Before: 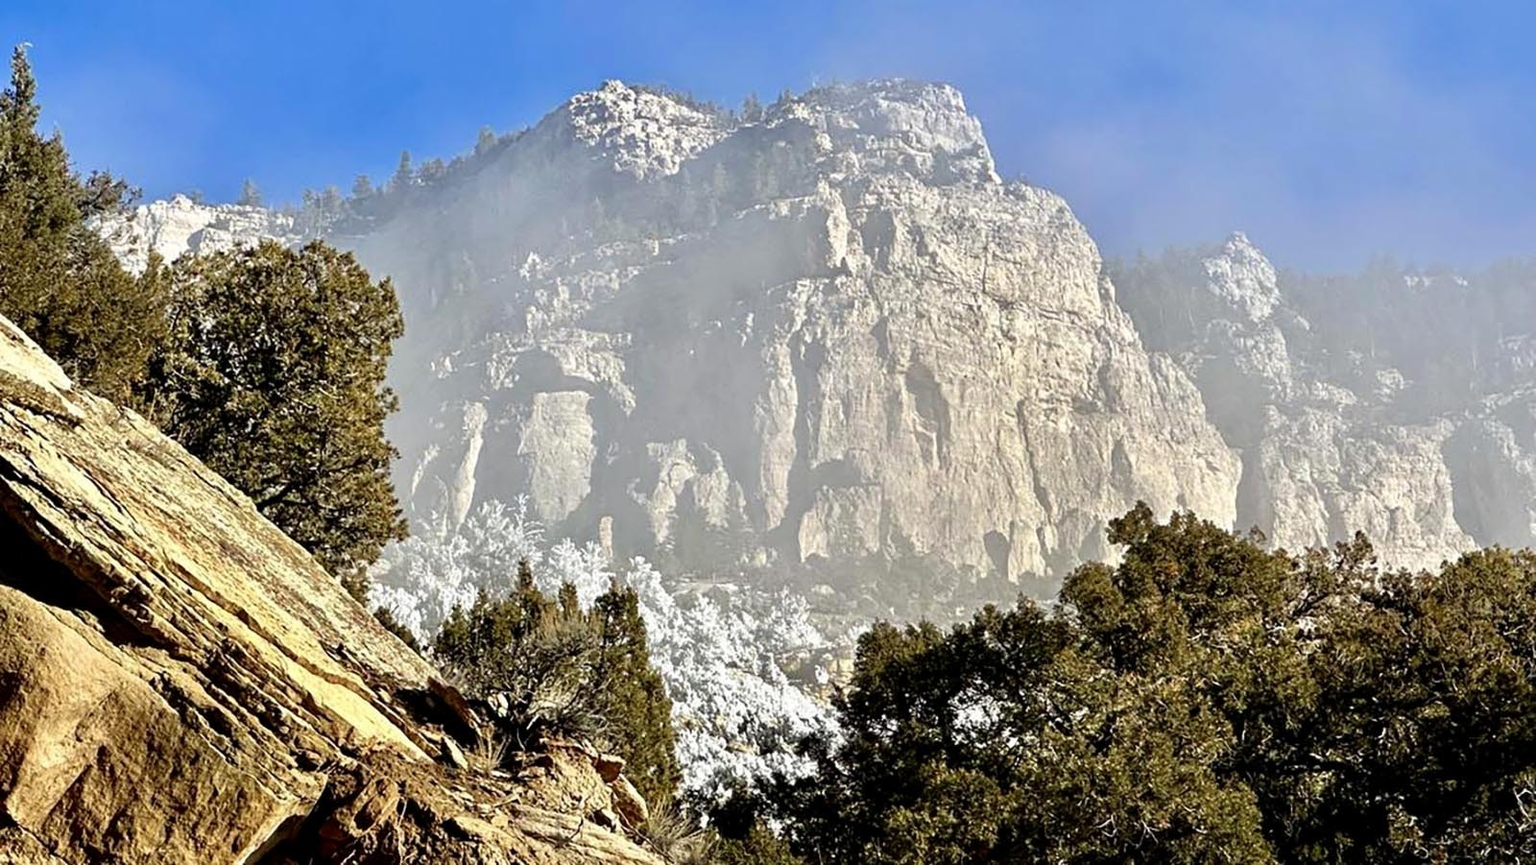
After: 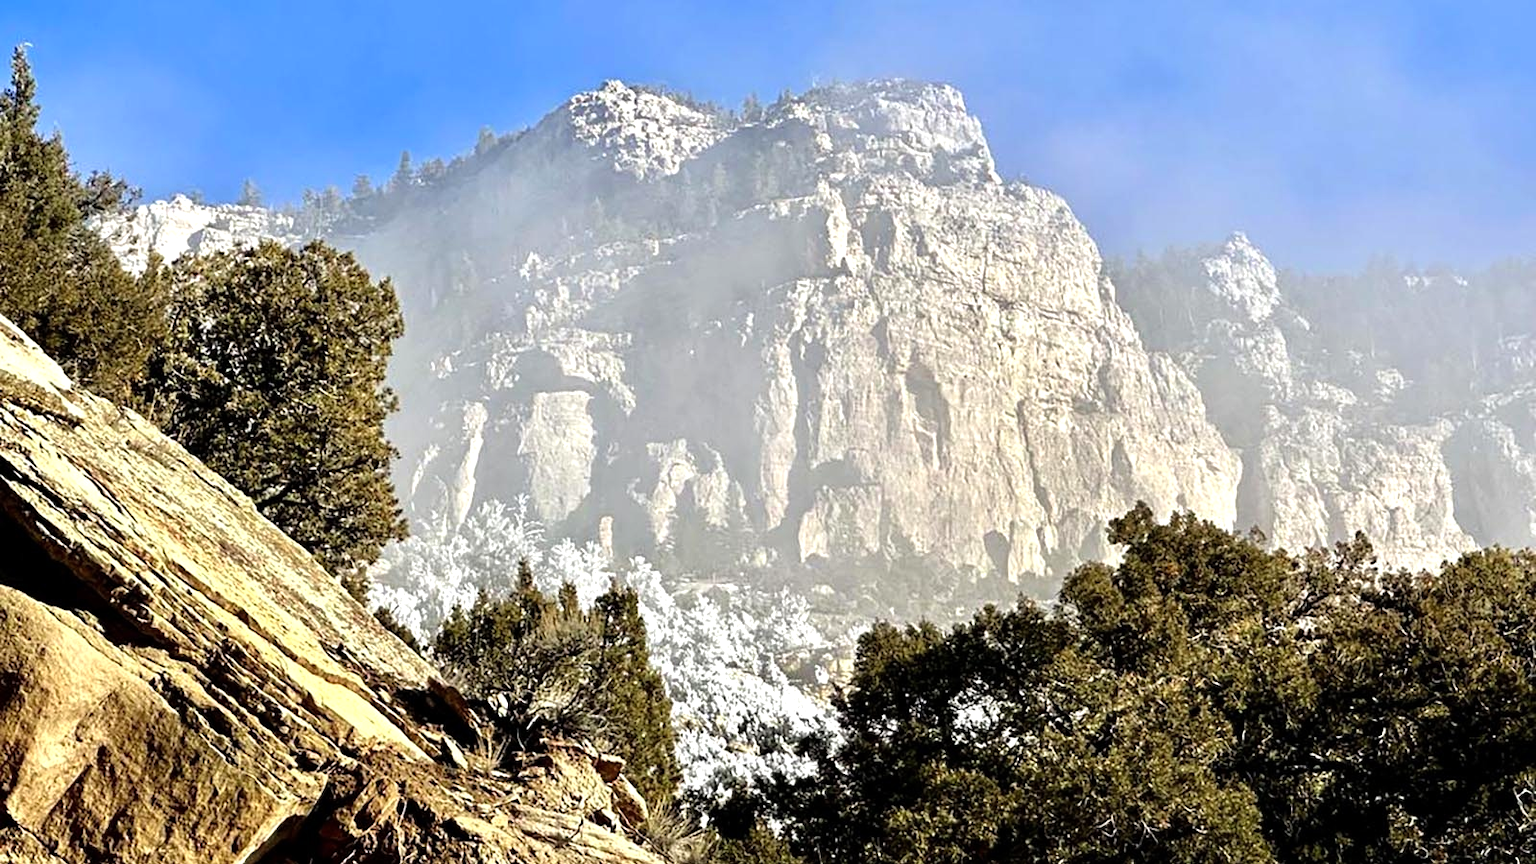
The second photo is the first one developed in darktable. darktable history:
tone equalizer: -8 EV -0.43 EV, -7 EV -0.4 EV, -6 EV -0.308 EV, -5 EV -0.249 EV, -3 EV 0.193 EV, -2 EV 0.32 EV, -1 EV 0.378 EV, +0 EV 0.388 EV, mask exposure compensation -0.51 EV
